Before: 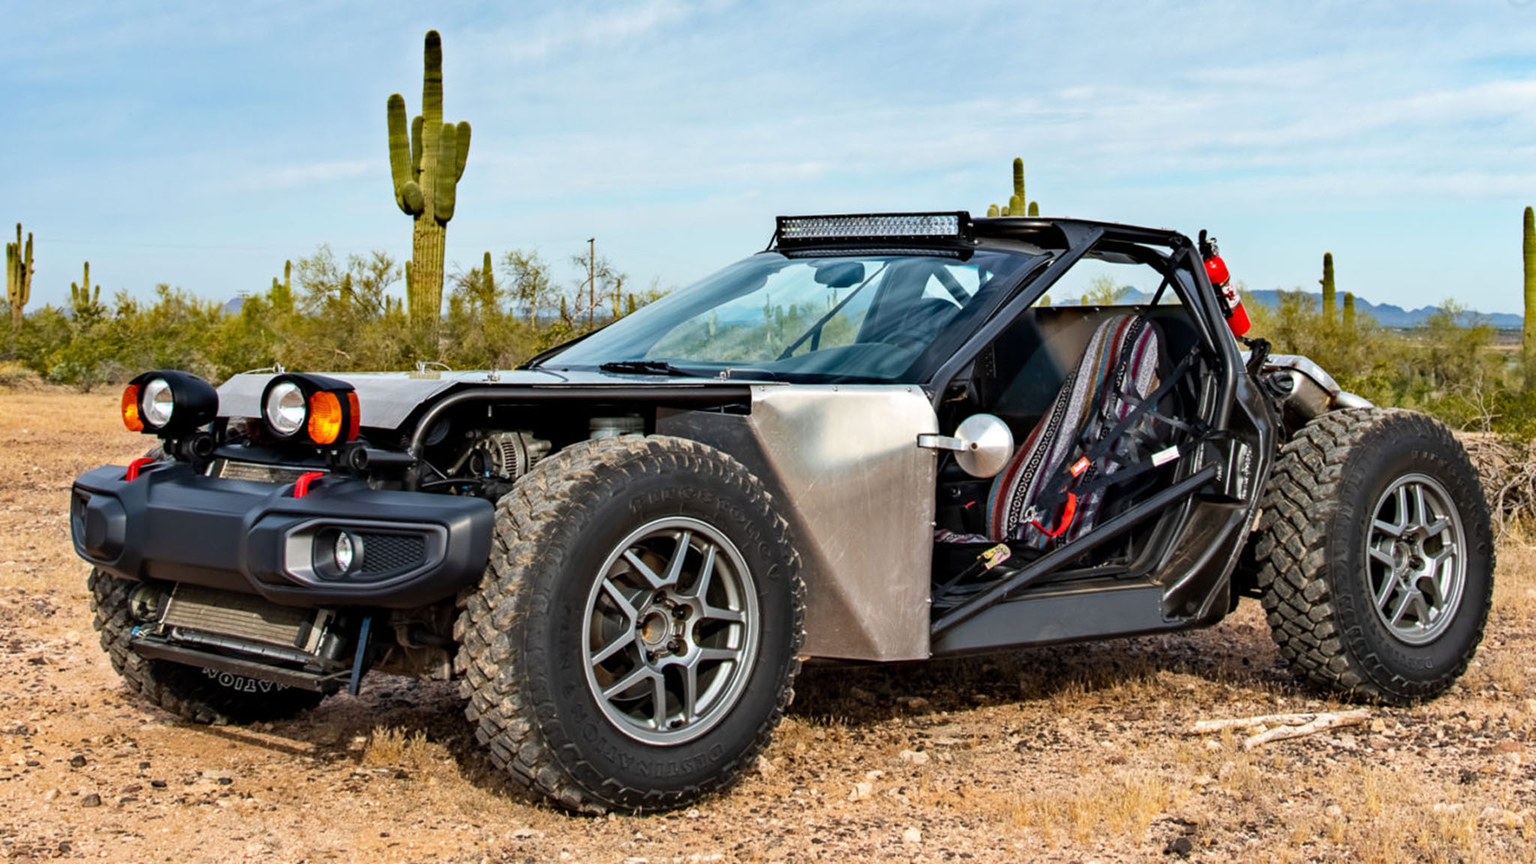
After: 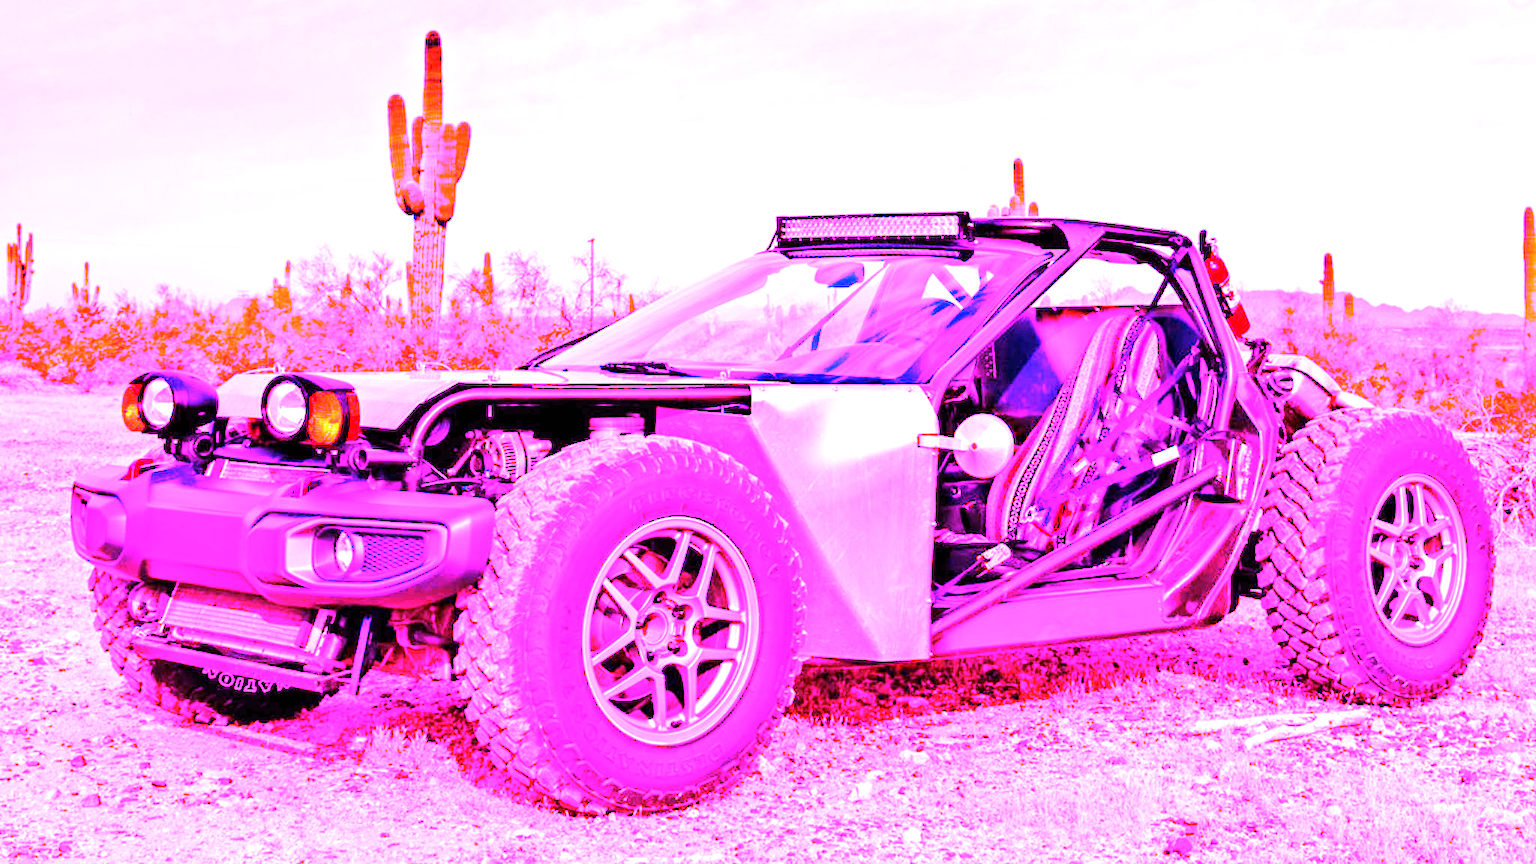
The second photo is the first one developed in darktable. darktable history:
white balance: red 8, blue 8
exposure: black level correction 0, exposure 0.5 EV, compensate highlight preservation false
